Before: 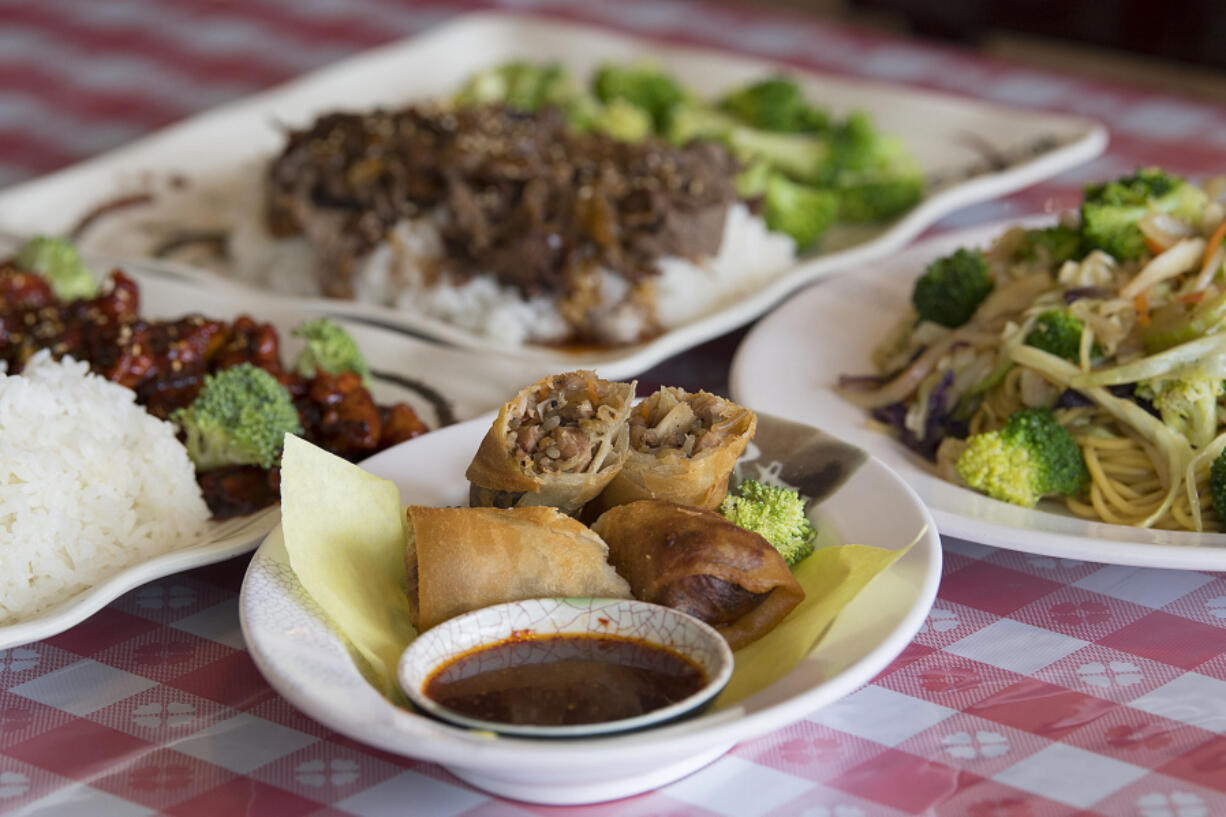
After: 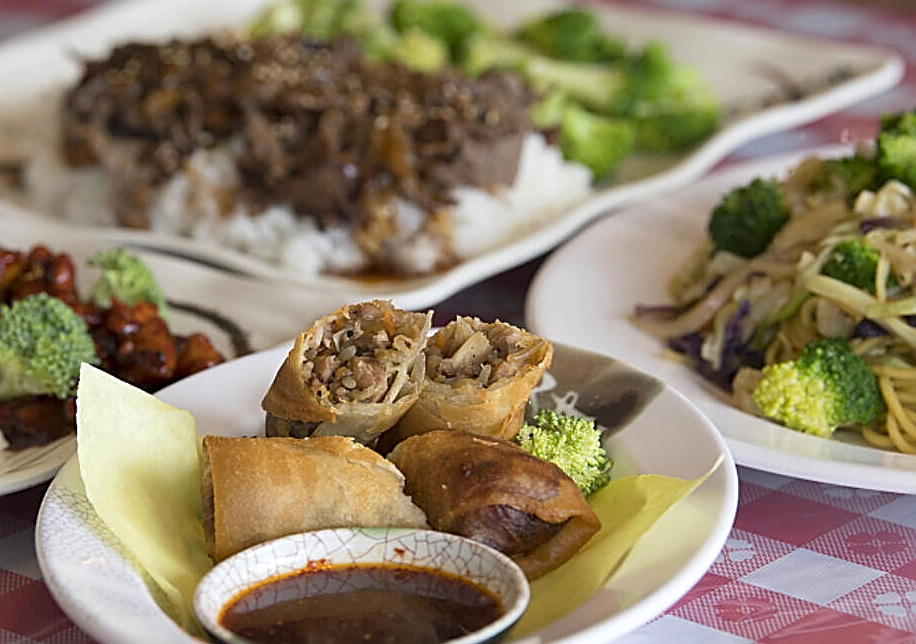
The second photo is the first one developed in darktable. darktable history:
sharpen: amount 0.911
exposure: exposure 0.201 EV, compensate highlight preservation false
crop: left 16.666%, top 8.572%, right 8.557%, bottom 12.561%
